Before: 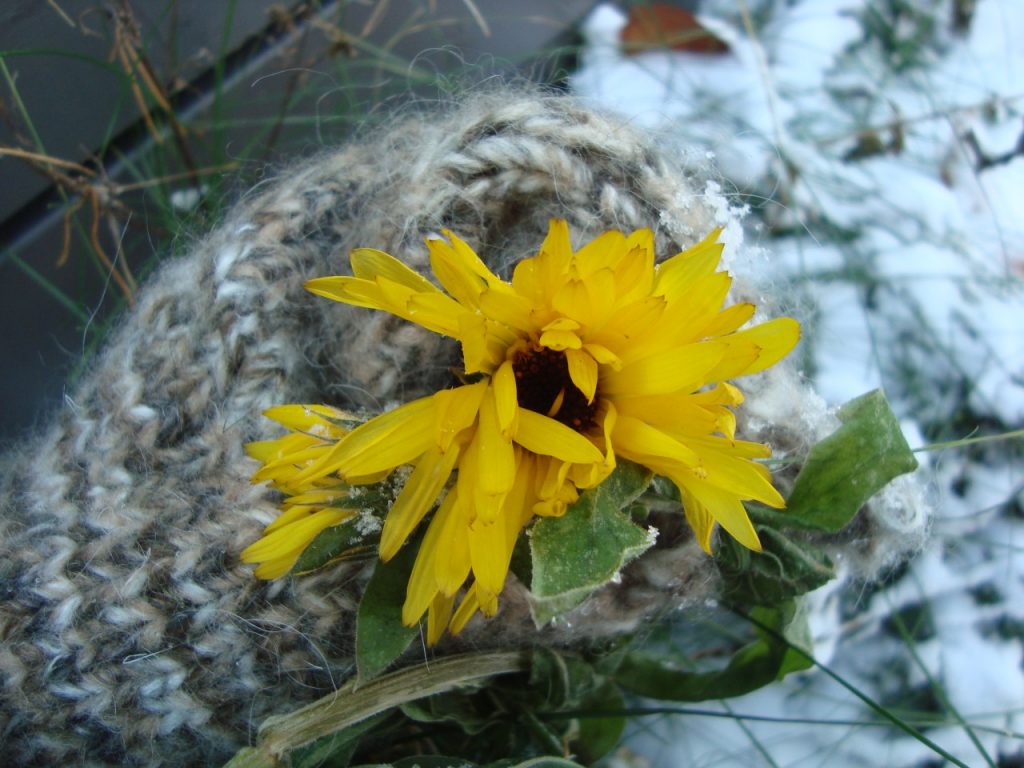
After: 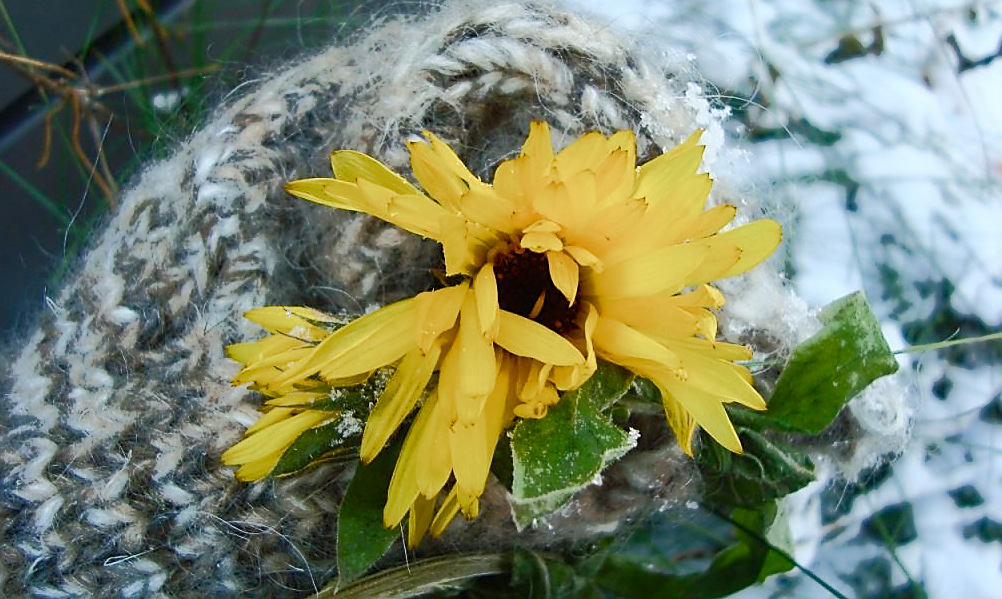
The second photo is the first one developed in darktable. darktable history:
tone curve: curves: ch0 [(0, 0) (0.003, 0.003) (0.011, 0.011) (0.025, 0.024) (0.044, 0.043) (0.069, 0.067) (0.1, 0.096) (0.136, 0.131) (0.177, 0.171) (0.224, 0.217) (0.277, 0.267) (0.335, 0.324) (0.399, 0.385) (0.468, 0.452) (0.543, 0.632) (0.623, 0.697) (0.709, 0.766) (0.801, 0.839) (0.898, 0.917) (1, 1)], color space Lab, independent channels, preserve colors none
crop and rotate: left 1.941%, top 12.762%, right 0.152%, bottom 9.159%
color balance rgb: perceptual saturation grading › global saturation 0.857%, perceptual saturation grading › highlights -29.479%, perceptual saturation grading › mid-tones 29.628%, perceptual saturation grading › shadows 58.563%
sharpen: radius 1.42, amount 1.254, threshold 0.84
